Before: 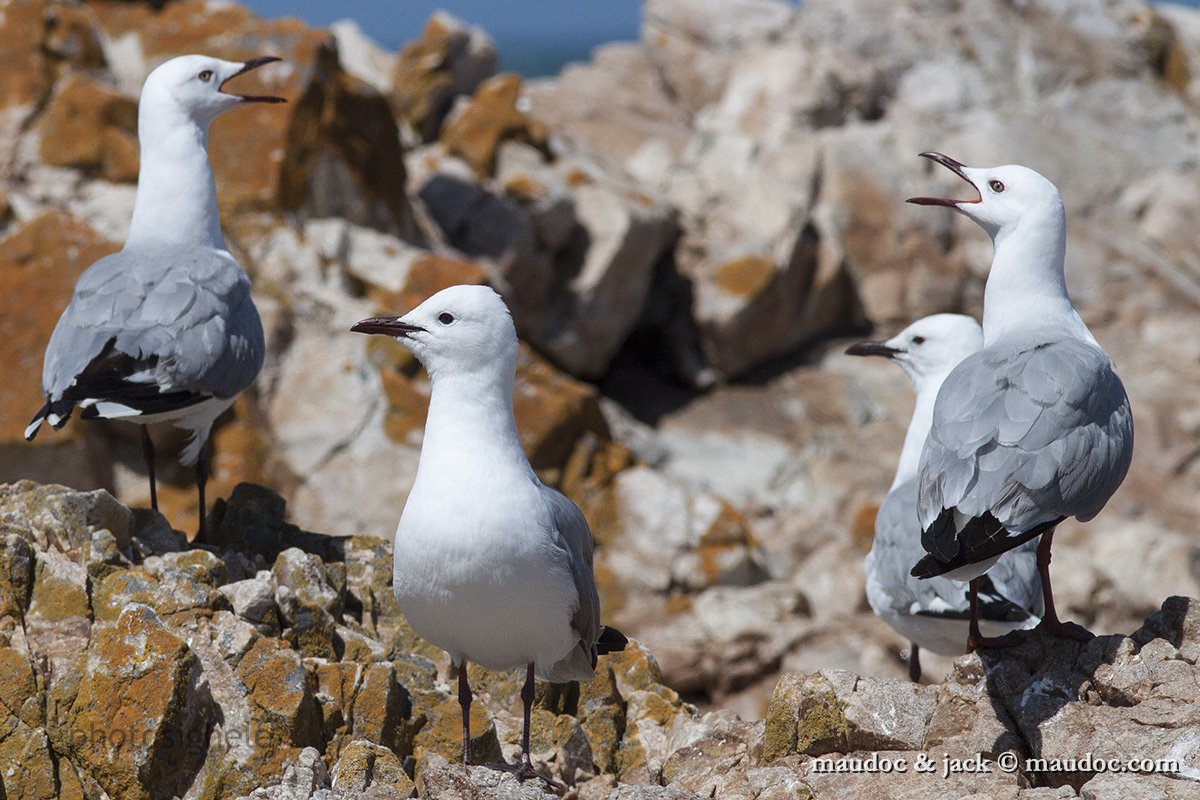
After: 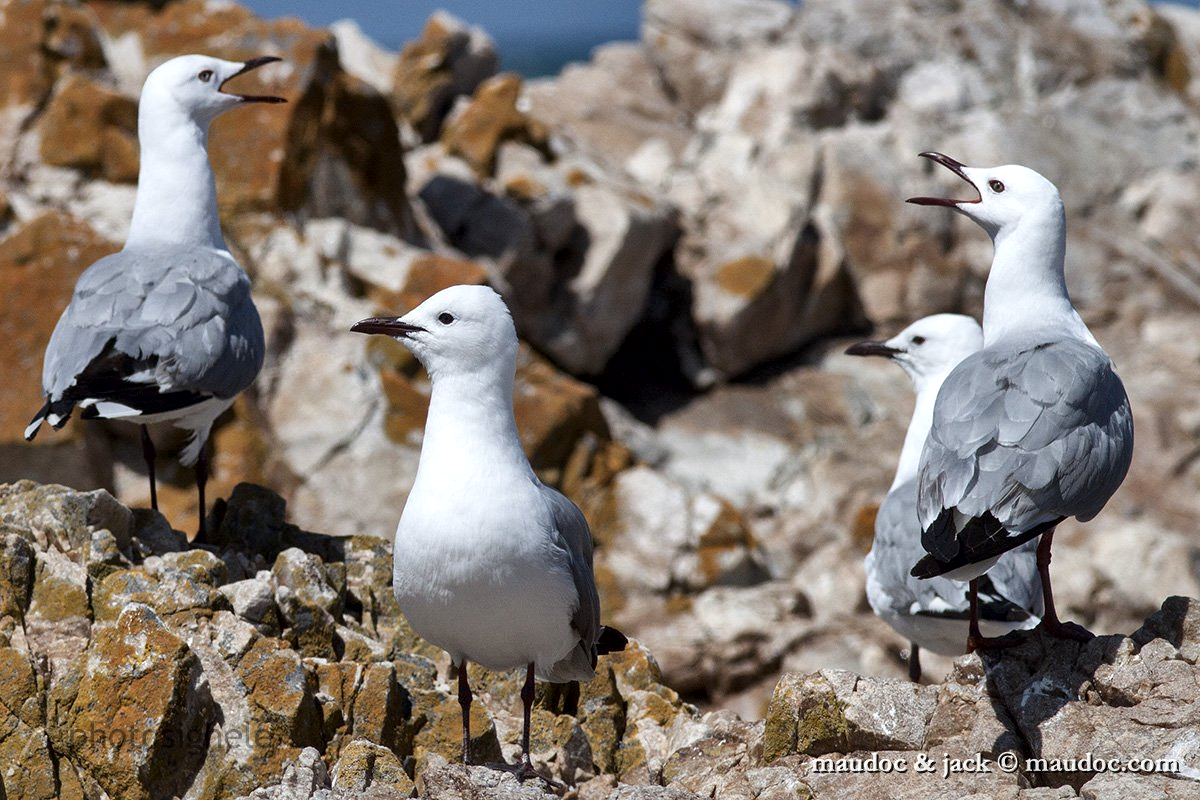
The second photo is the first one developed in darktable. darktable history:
local contrast: mode bilateral grid, contrast 20, coarseness 50, detail 179%, midtone range 0.2
grain: coarseness 0.81 ISO, strength 1.34%, mid-tones bias 0%
shadows and highlights: shadows 22.7, highlights -48.71, soften with gaussian
